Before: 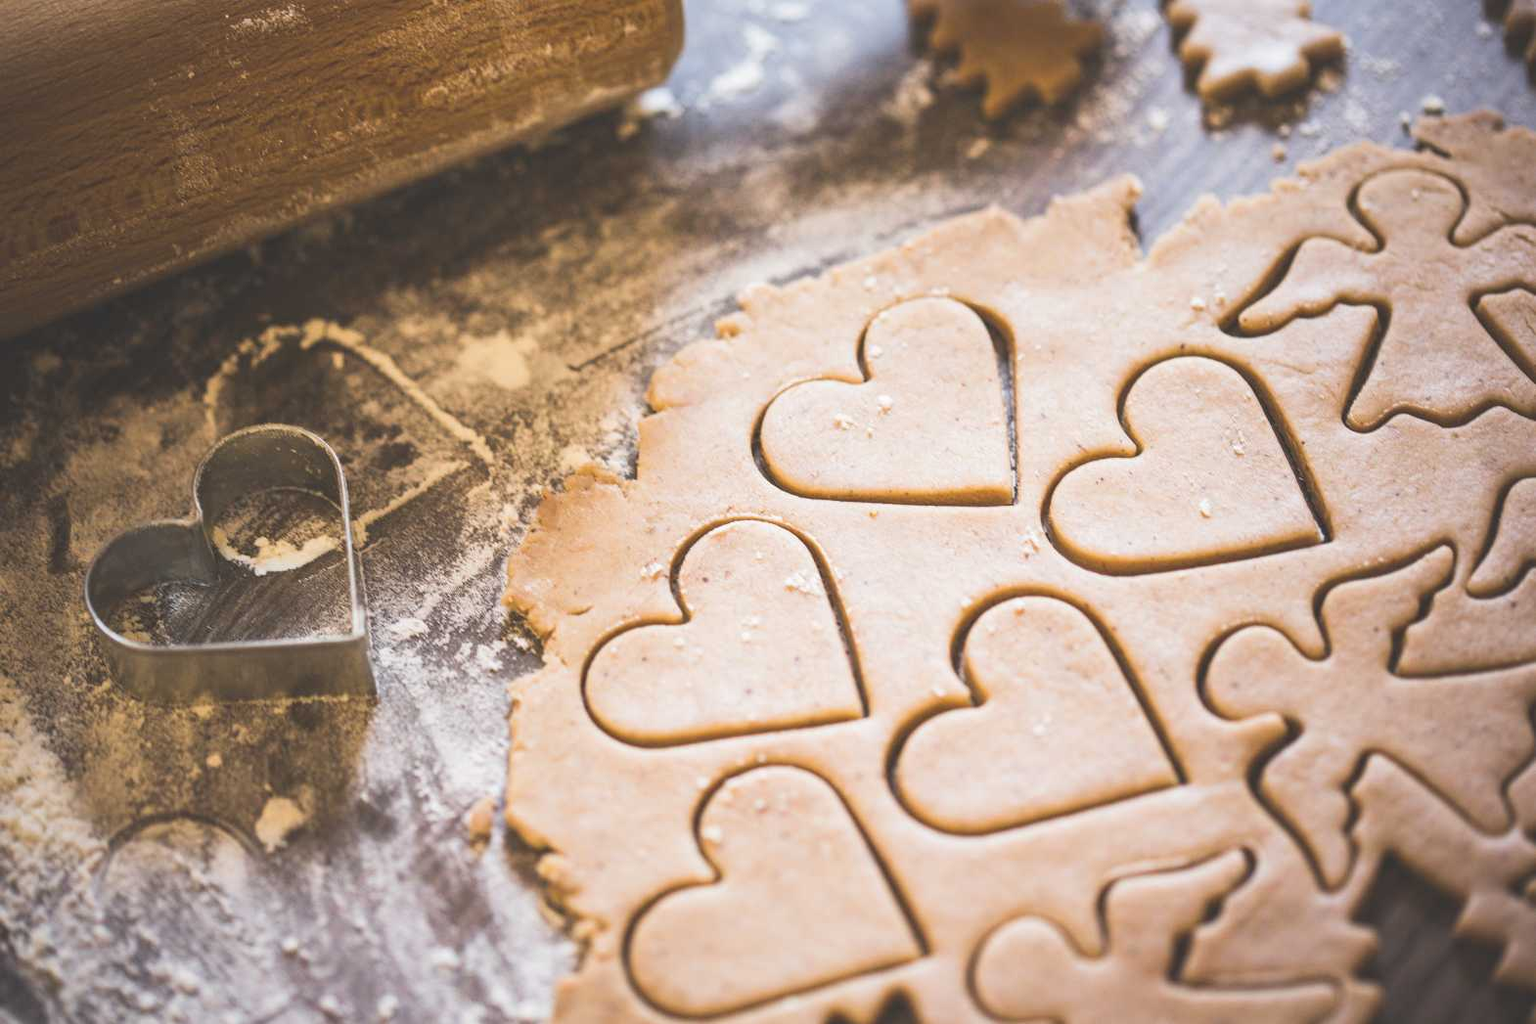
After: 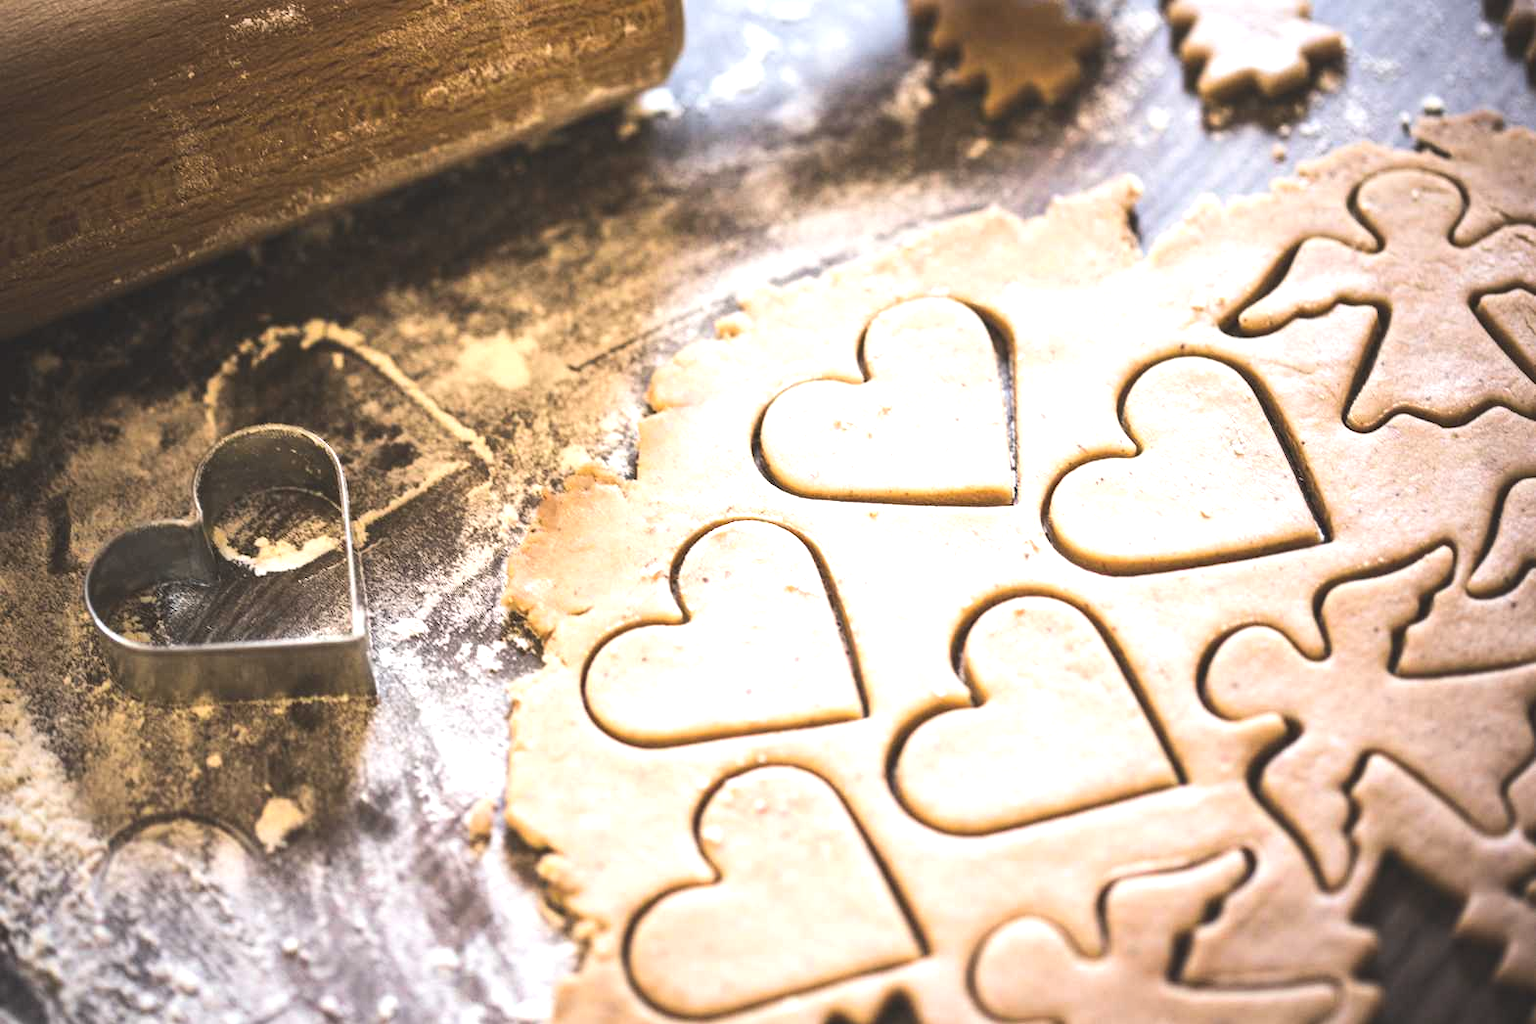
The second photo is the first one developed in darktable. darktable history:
tone equalizer: -8 EV -0.75 EV, -7 EV -0.7 EV, -6 EV -0.6 EV, -5 EV -0.4 EV, -3 EV 0.4 EV, -2 EV 0.6 EV, -1 EV 0.7 EV, +0 EV 0.75 EV, edges refinement/feathering 500, mask exposure compensation -1.57 EV, preserve details no
exposure: black level correction 0.001, compensate highlight preservation false
